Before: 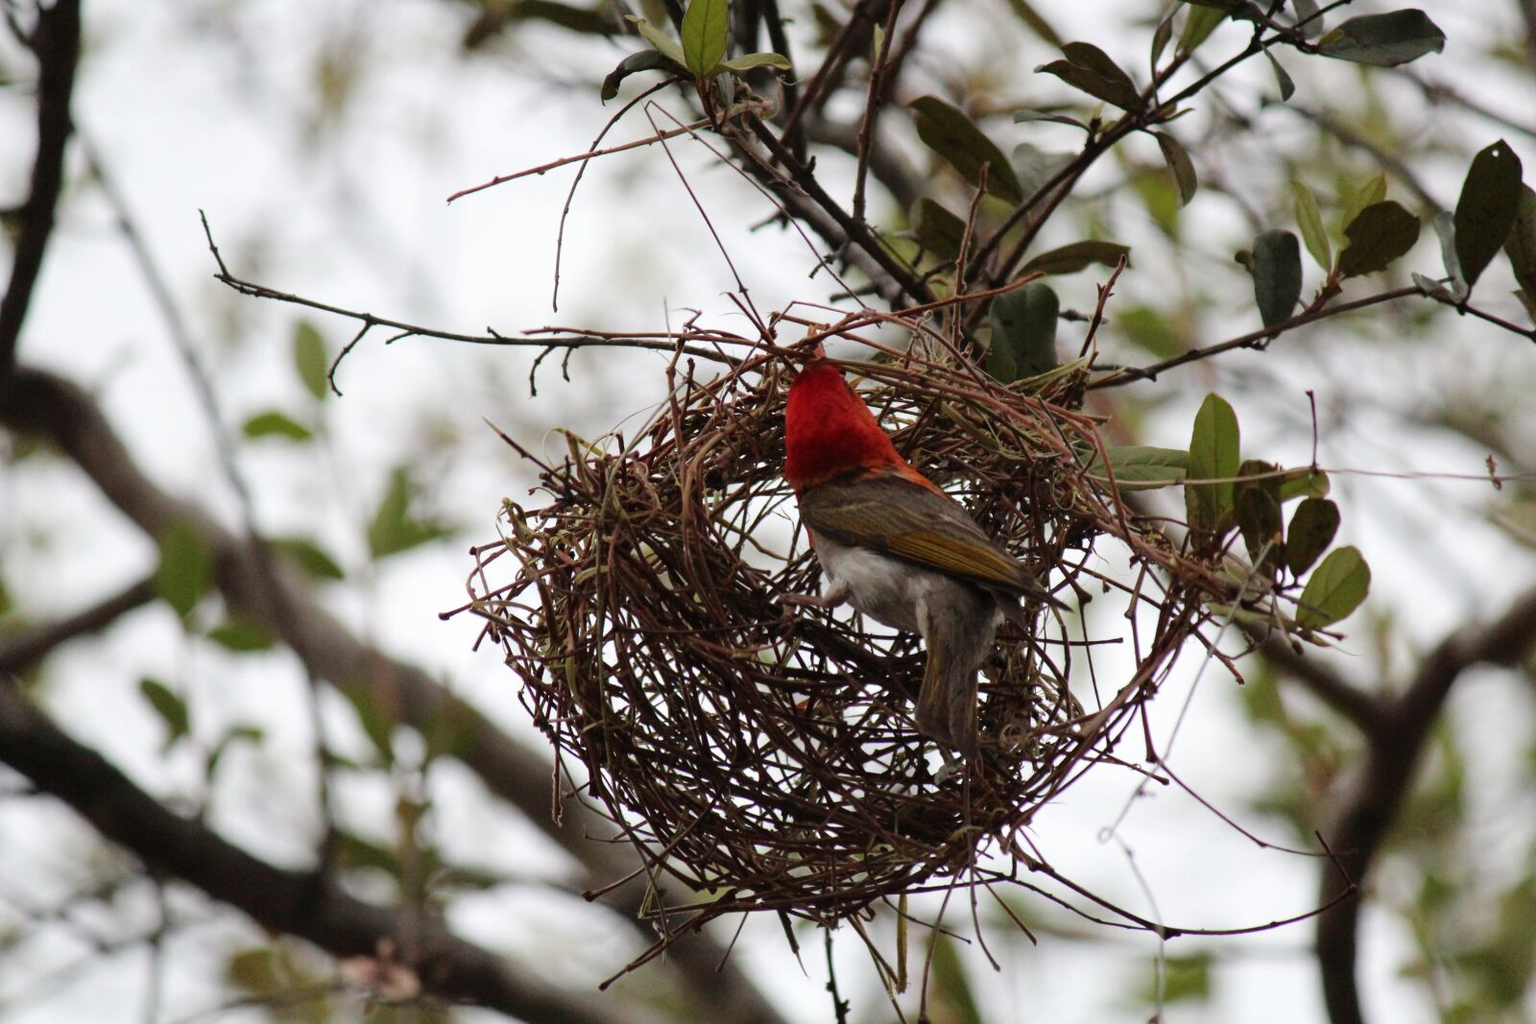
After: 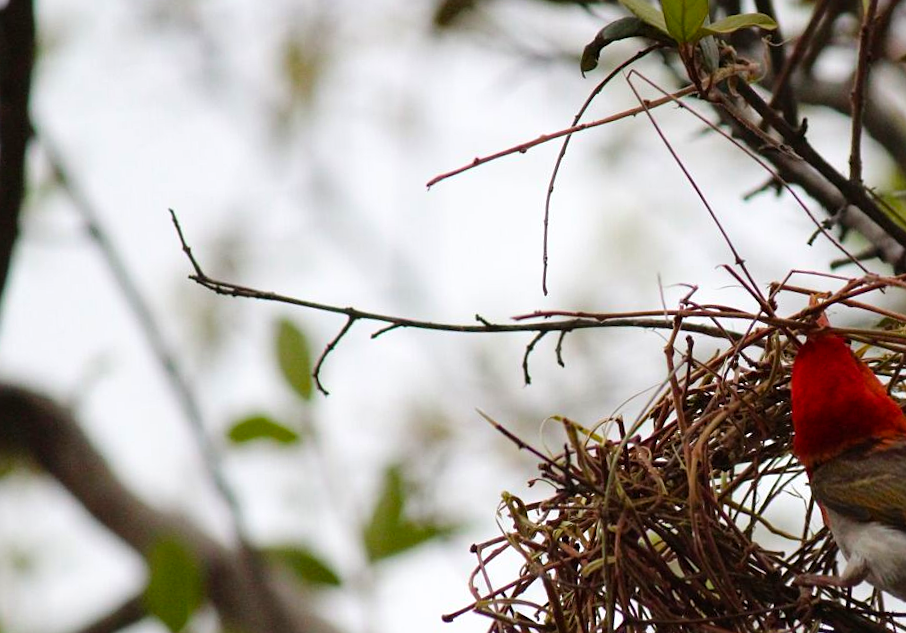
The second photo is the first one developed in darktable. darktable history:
crop and rotate: left 3.047%, top 7.509%, right 42.236%, bottom 37.598%
sharpen: radius 1.272, amount 0.305, threshold 0
color balance rgb: perceptual saturation grading › global saturation 25%, global vibrance 20%
rotate and perspective: rotation -3.18°, automatic cropping off
